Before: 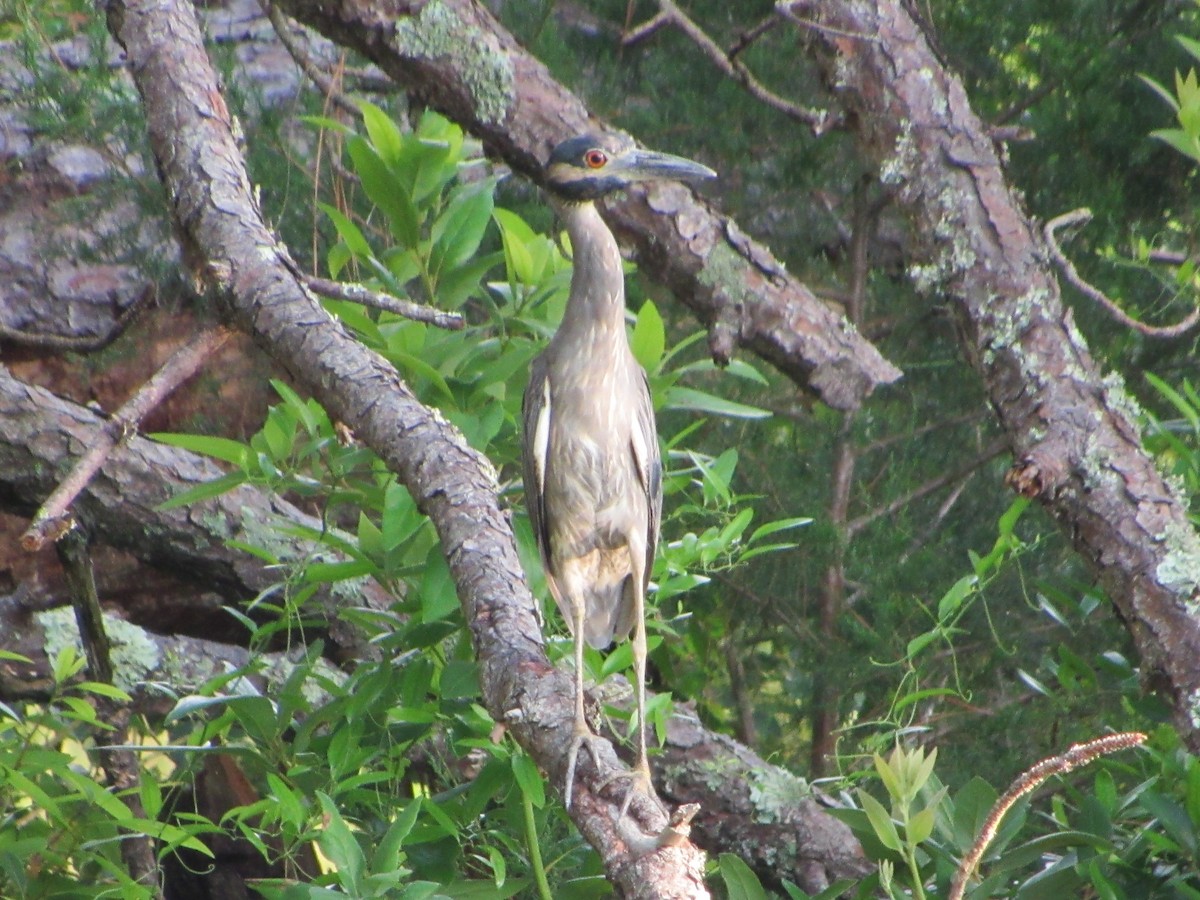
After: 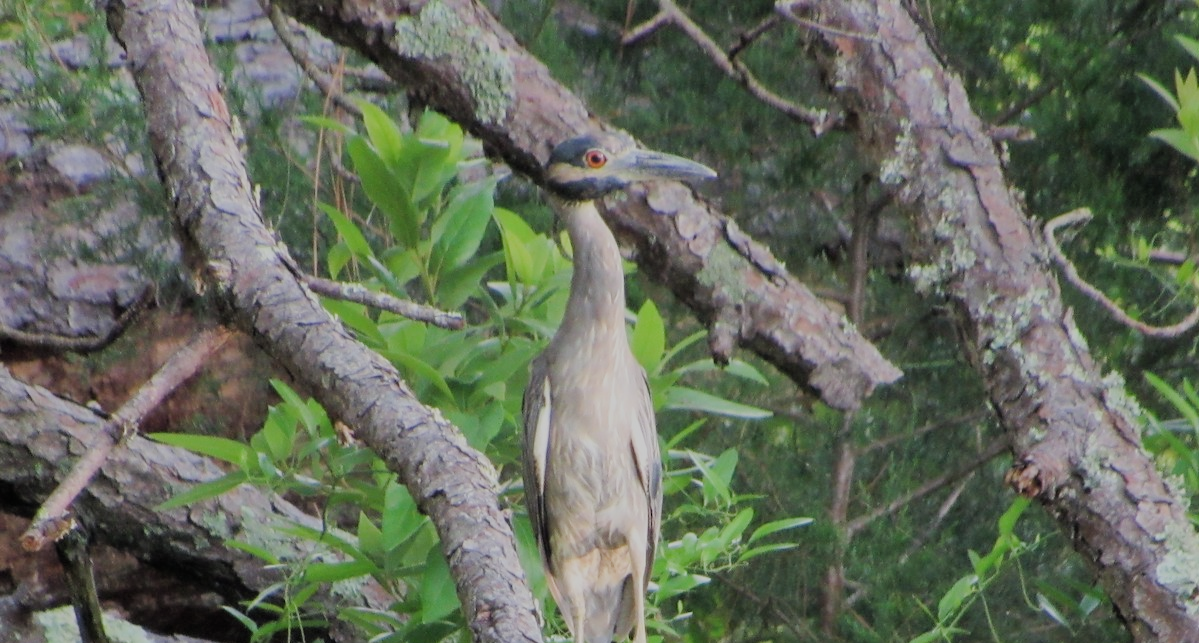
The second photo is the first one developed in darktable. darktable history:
filmic rgb: black relative exposure -6.07 EV, white relative exposure 6.97 EV, hardness 2.27
crop: right 0.001%, bottom 28.535%
